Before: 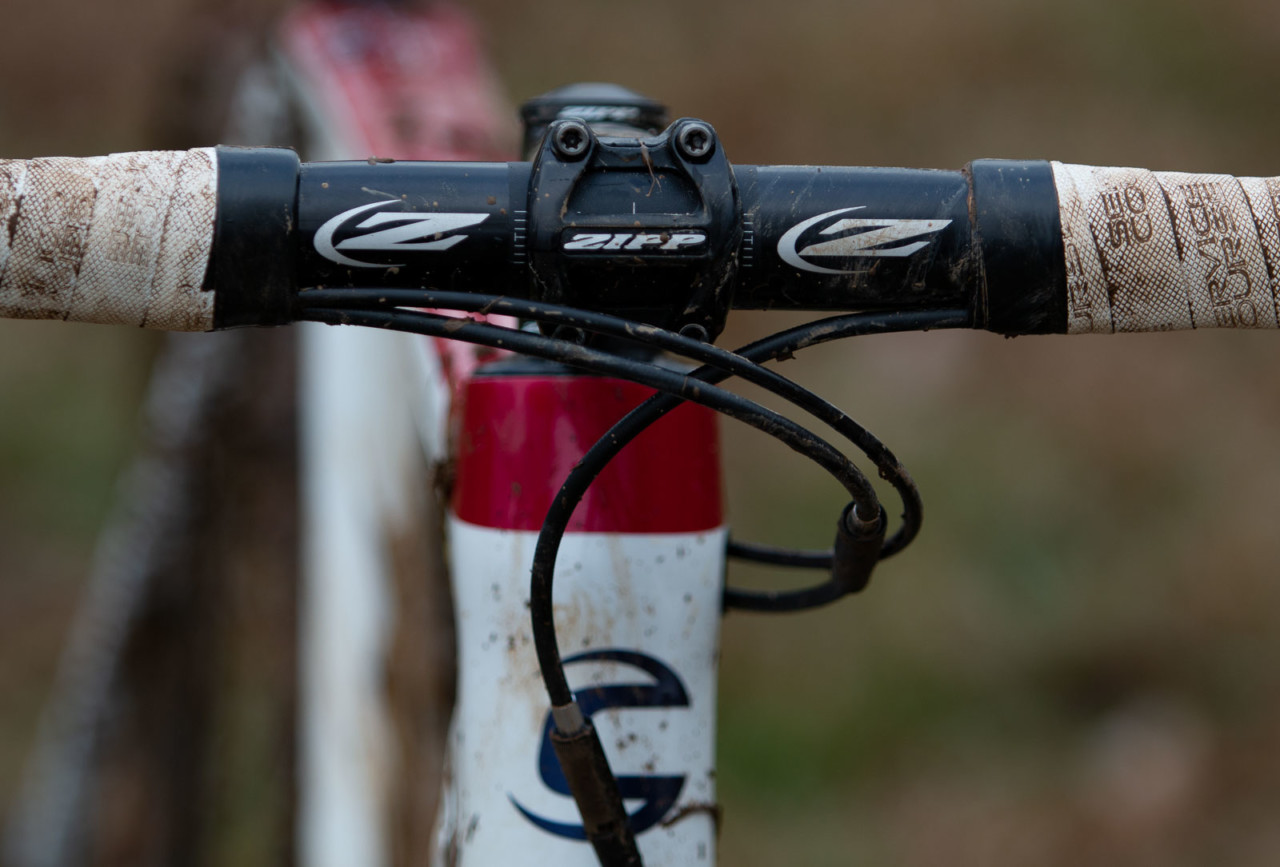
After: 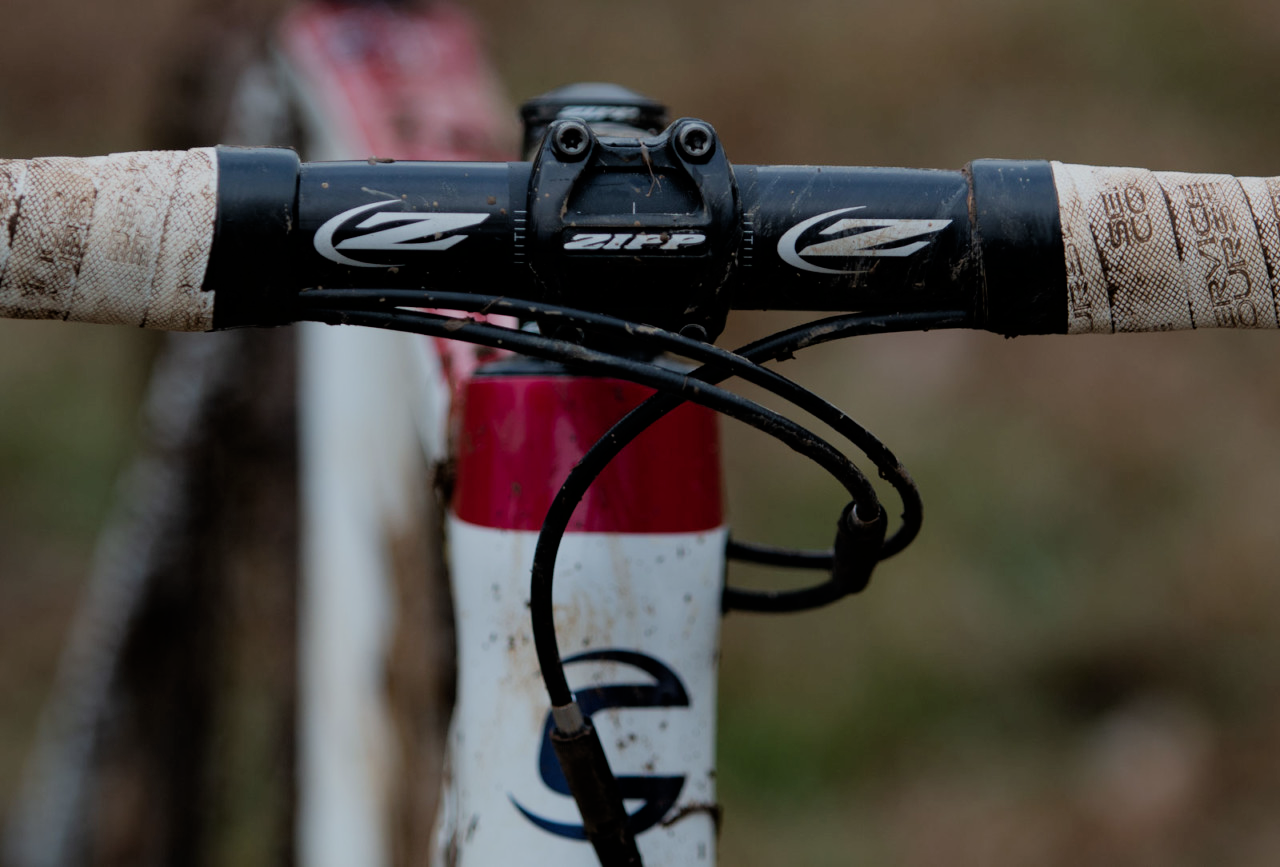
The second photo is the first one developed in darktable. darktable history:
filmic rgb: black relative exposure -7.77 EV, white relative exposure 4.43 EV, threshold 3.04 EV, hardness 3.76, latitude 38.44%, contrast 0.972, highlights saturation mix 9.54%, shadows ↔ highlights balance 4.96%, enable highlight reconstruction true
shadows and highlights: radius 91.85, shadows -15.72, white point adjustment 0.241, highlights 32.27, compress 48.38%, highlights color adjustment 0.426%, soften with gaussian
